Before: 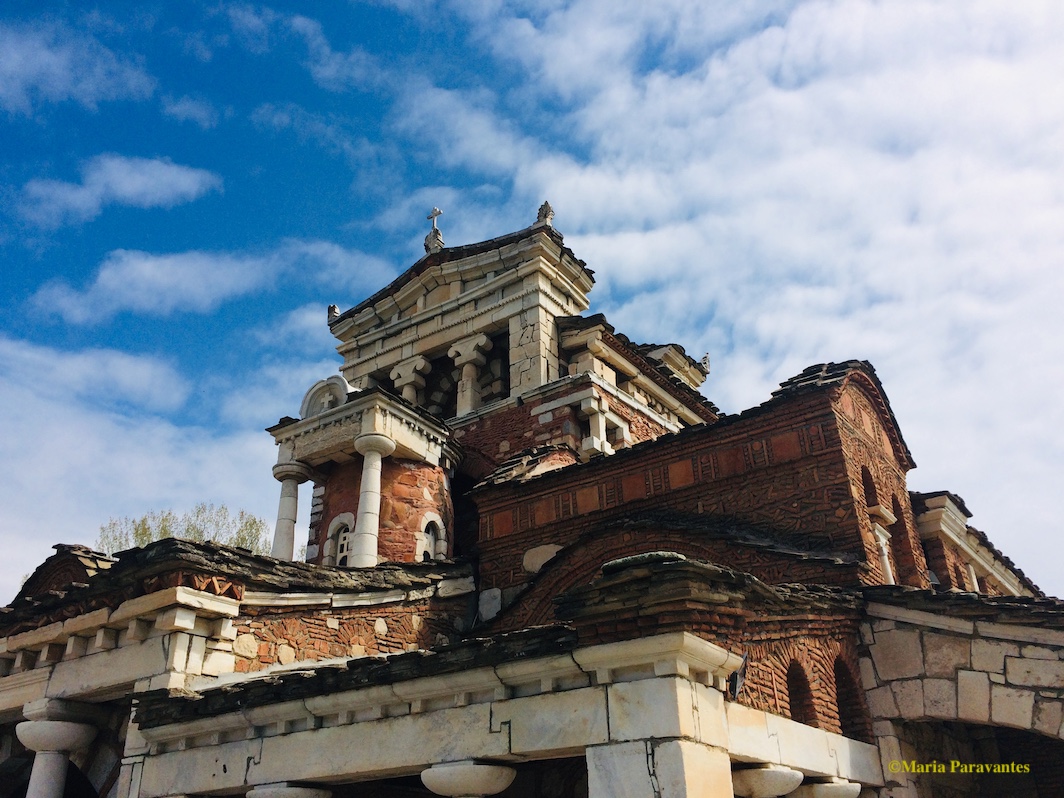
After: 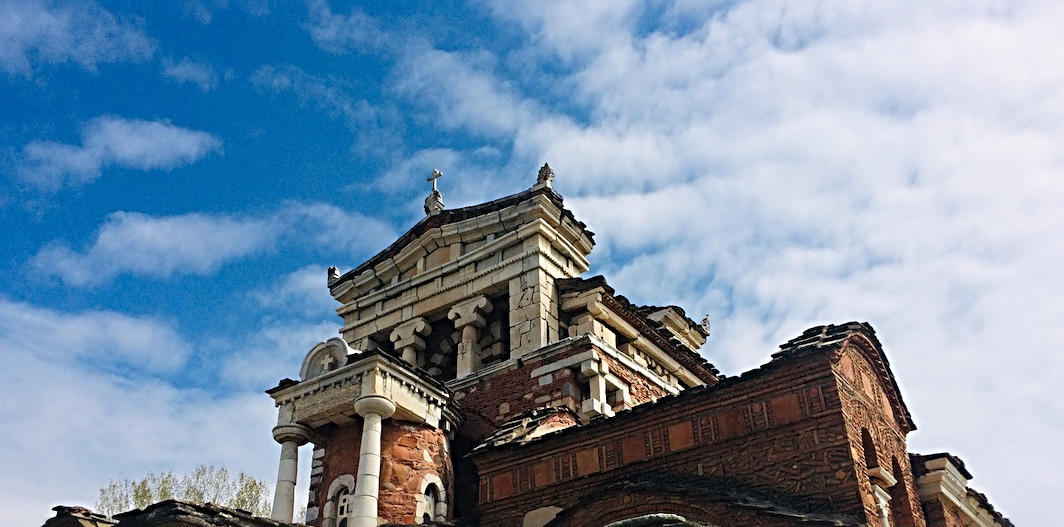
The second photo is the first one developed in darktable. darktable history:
sharpen: radius 3.999
crop and rotate: top 4.844%, bottom 29.053%
